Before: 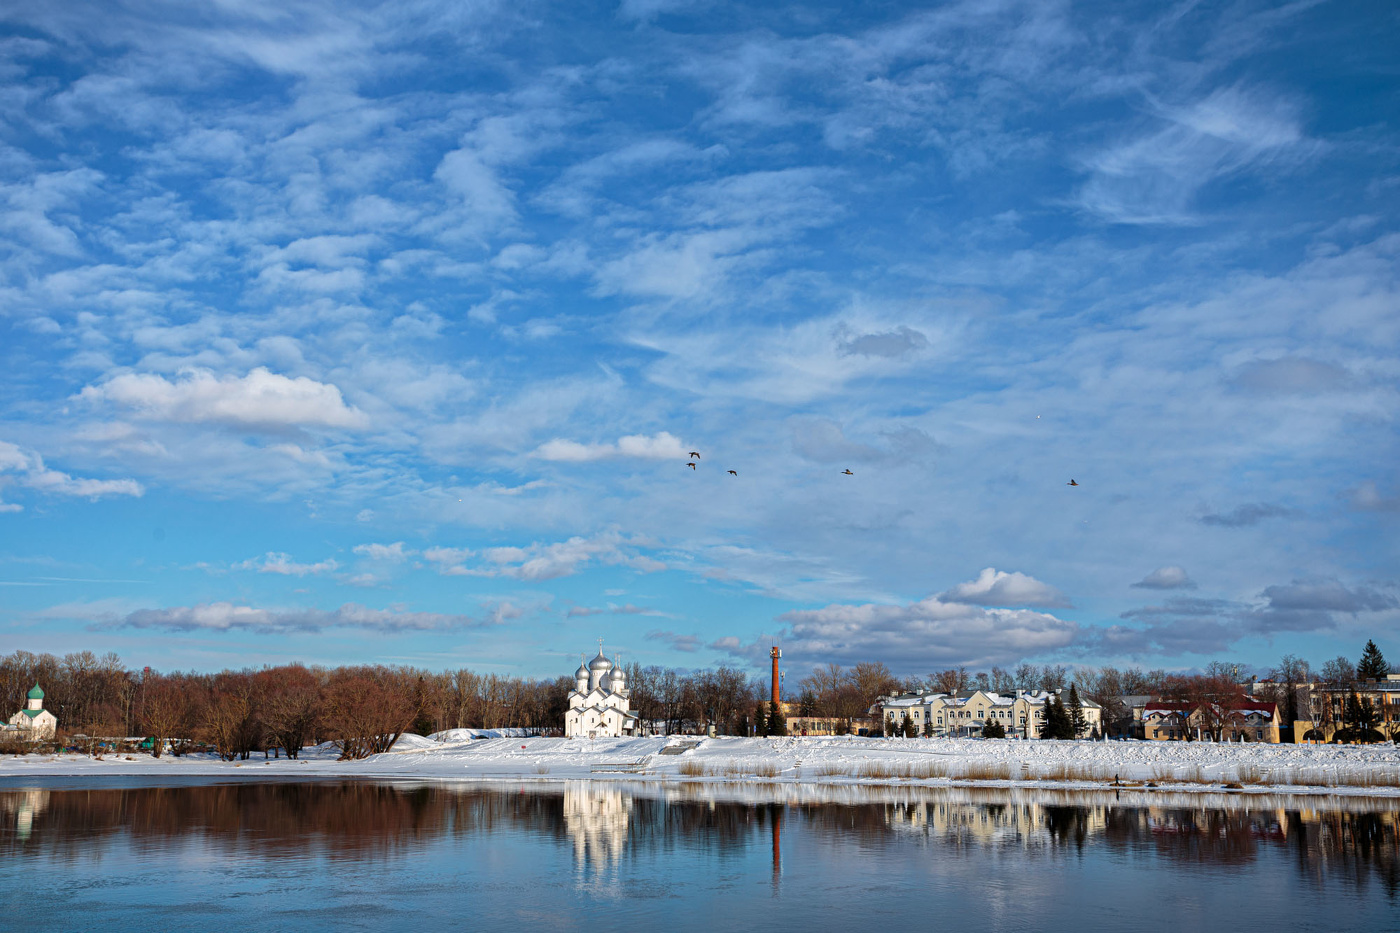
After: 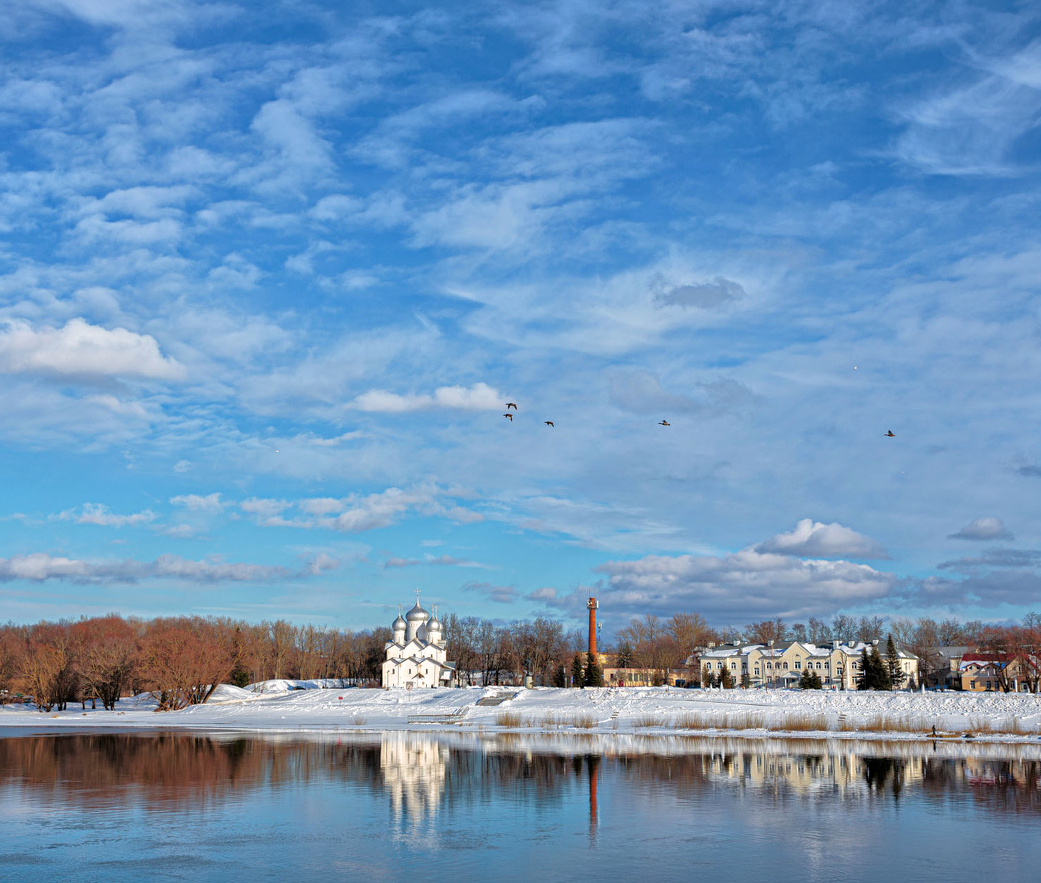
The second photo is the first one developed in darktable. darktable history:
crop and rotate: left 13.087%, top 5.254%, right 12.544%
tone equalizer: -7 EV 0.151 EV, -6 EV 0.629 EV, -5 EV 1.11 EV, -4 EV 1.36 EV, -3 EV 1.18 EV, -2 EV 0.6 EV, -1 EV 0.157 EV
